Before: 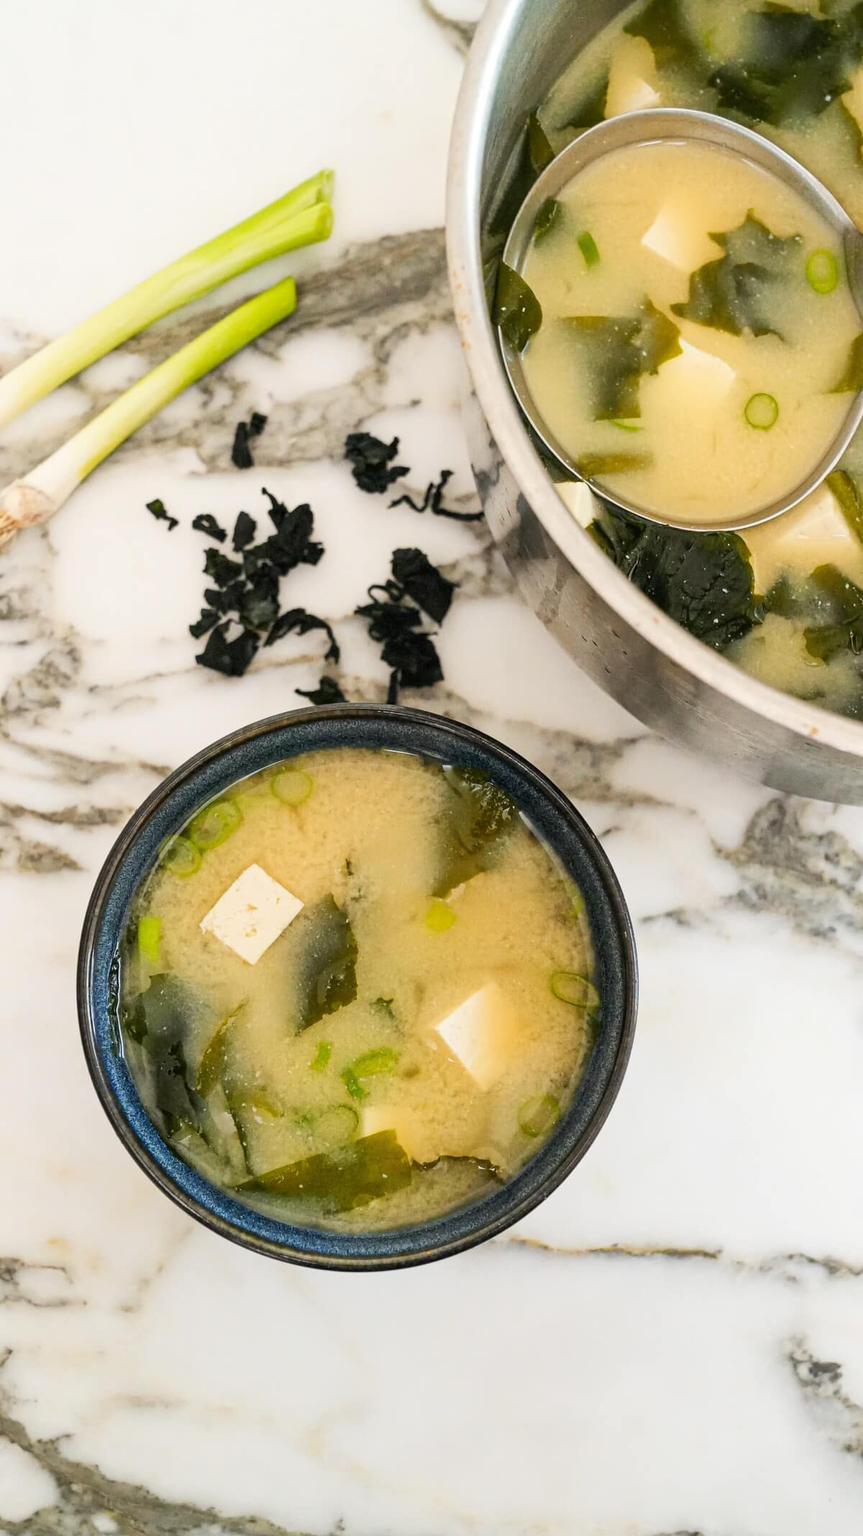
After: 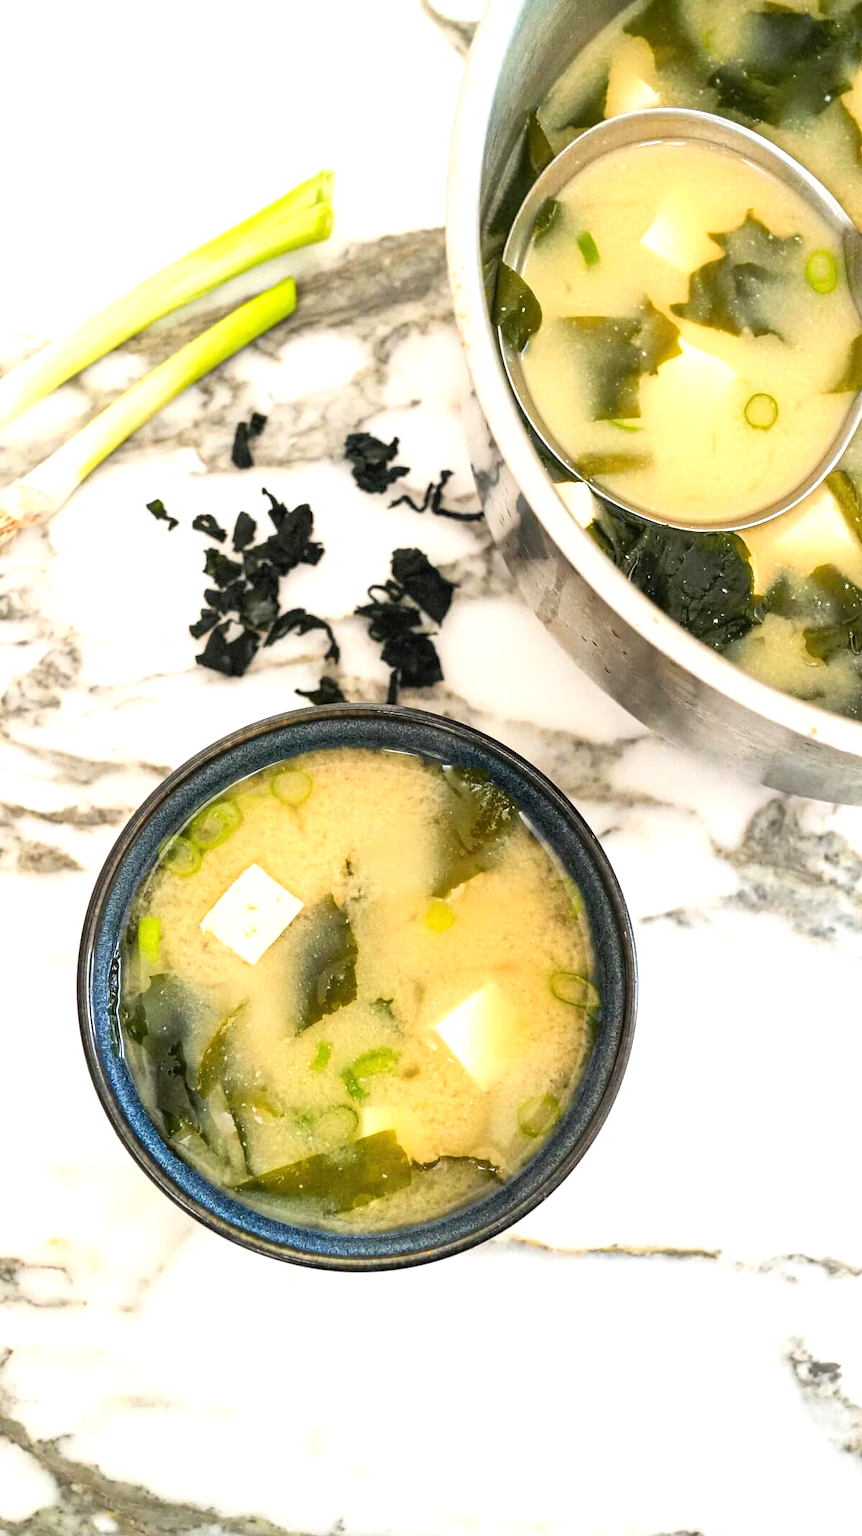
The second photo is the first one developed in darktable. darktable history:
exposure: exposure 0.66 EV, compensate highlight preservation false
